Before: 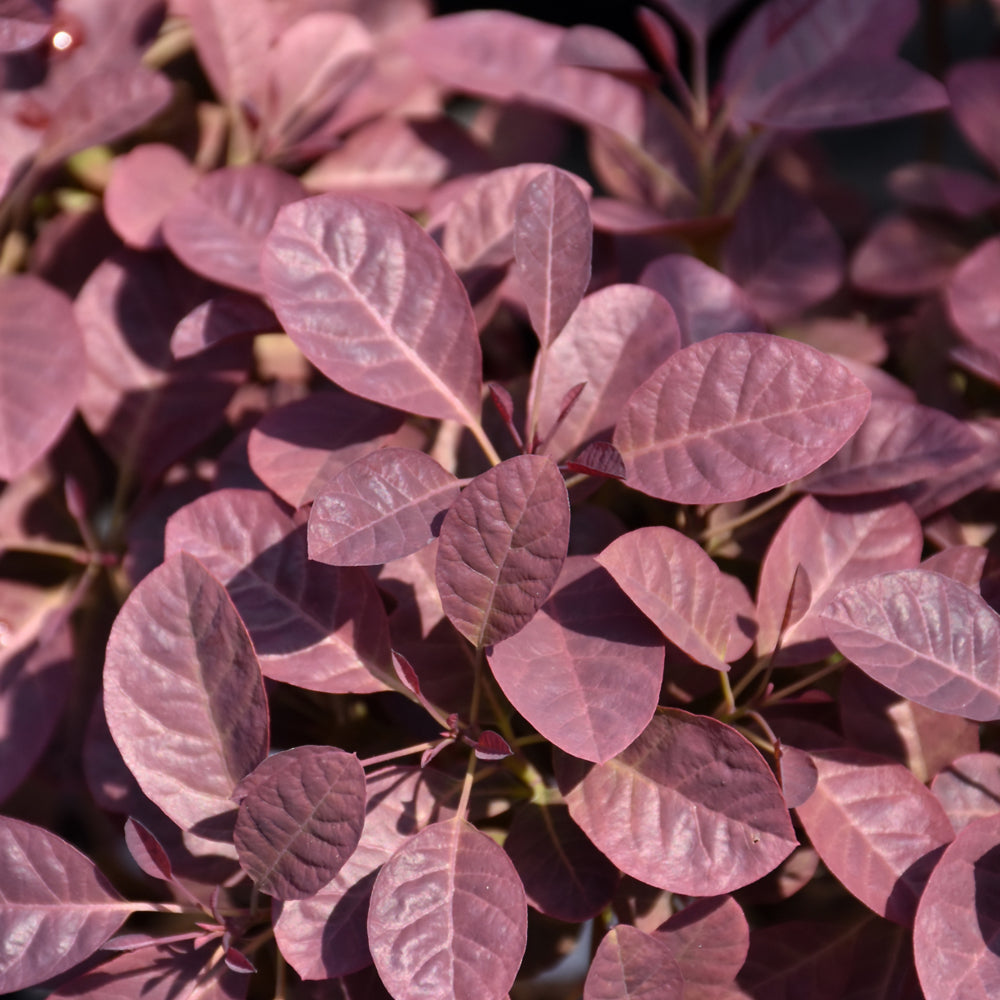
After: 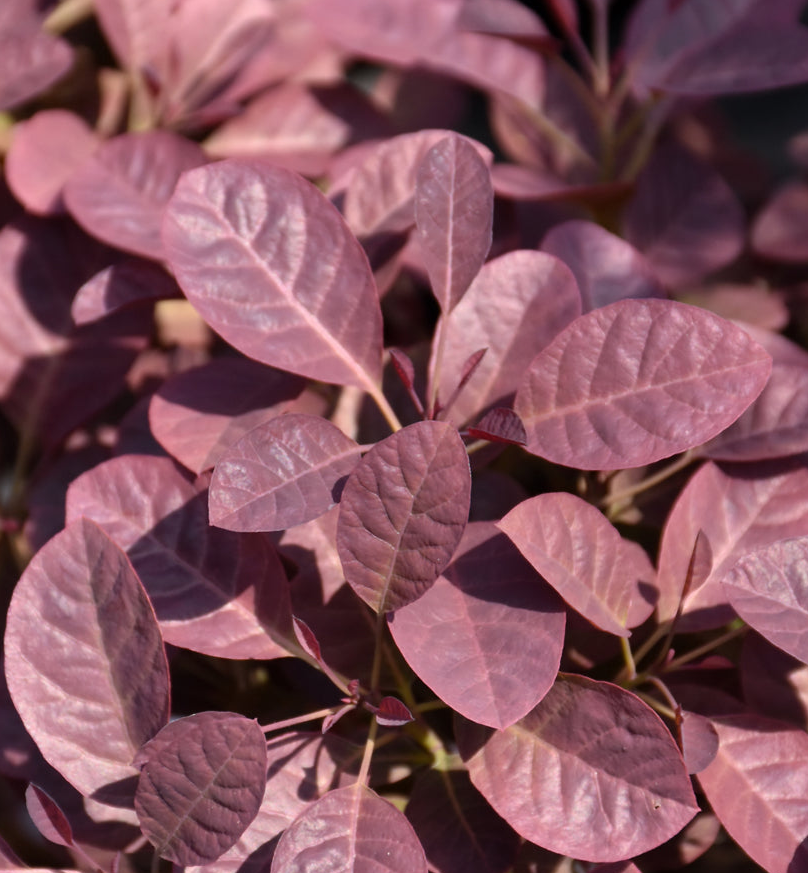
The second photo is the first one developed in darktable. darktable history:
crop: left 9.907%, top 3.476%, right 9.257%, bottom 9.139%
